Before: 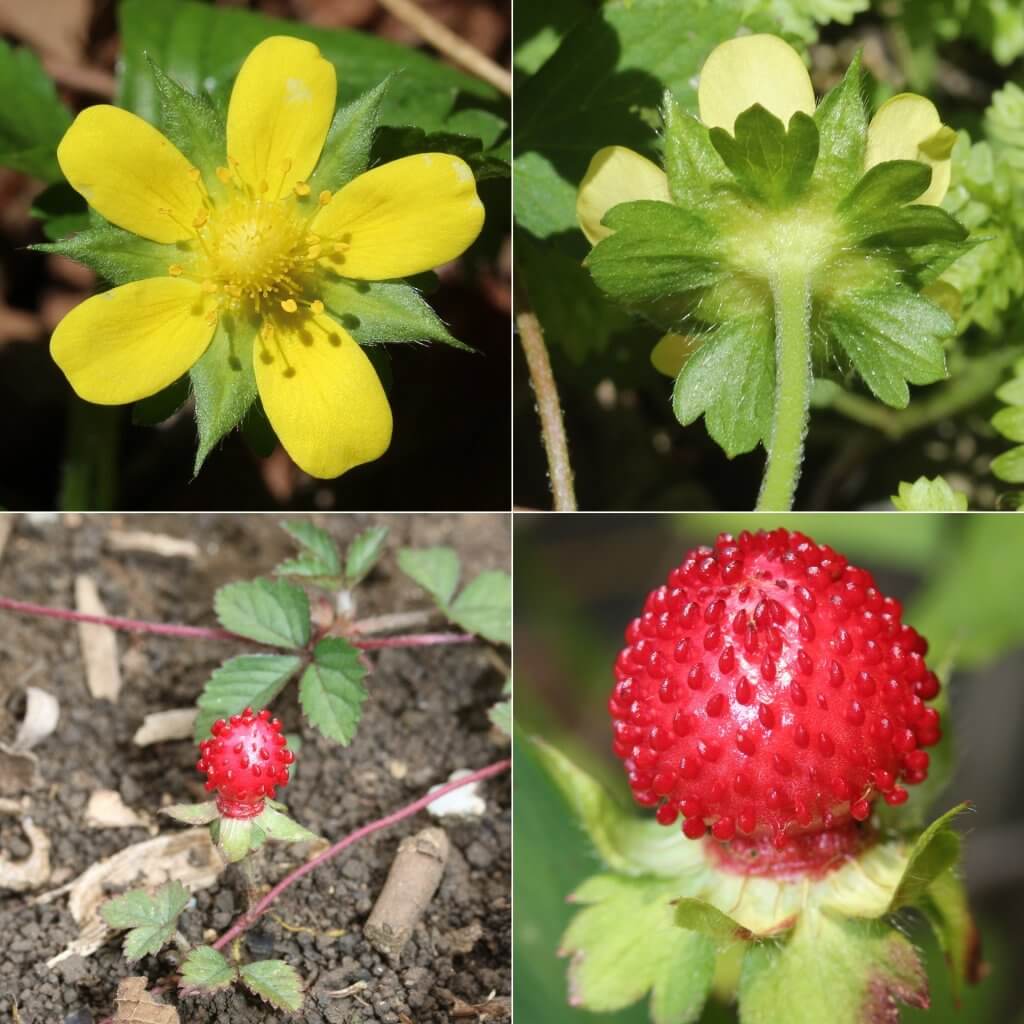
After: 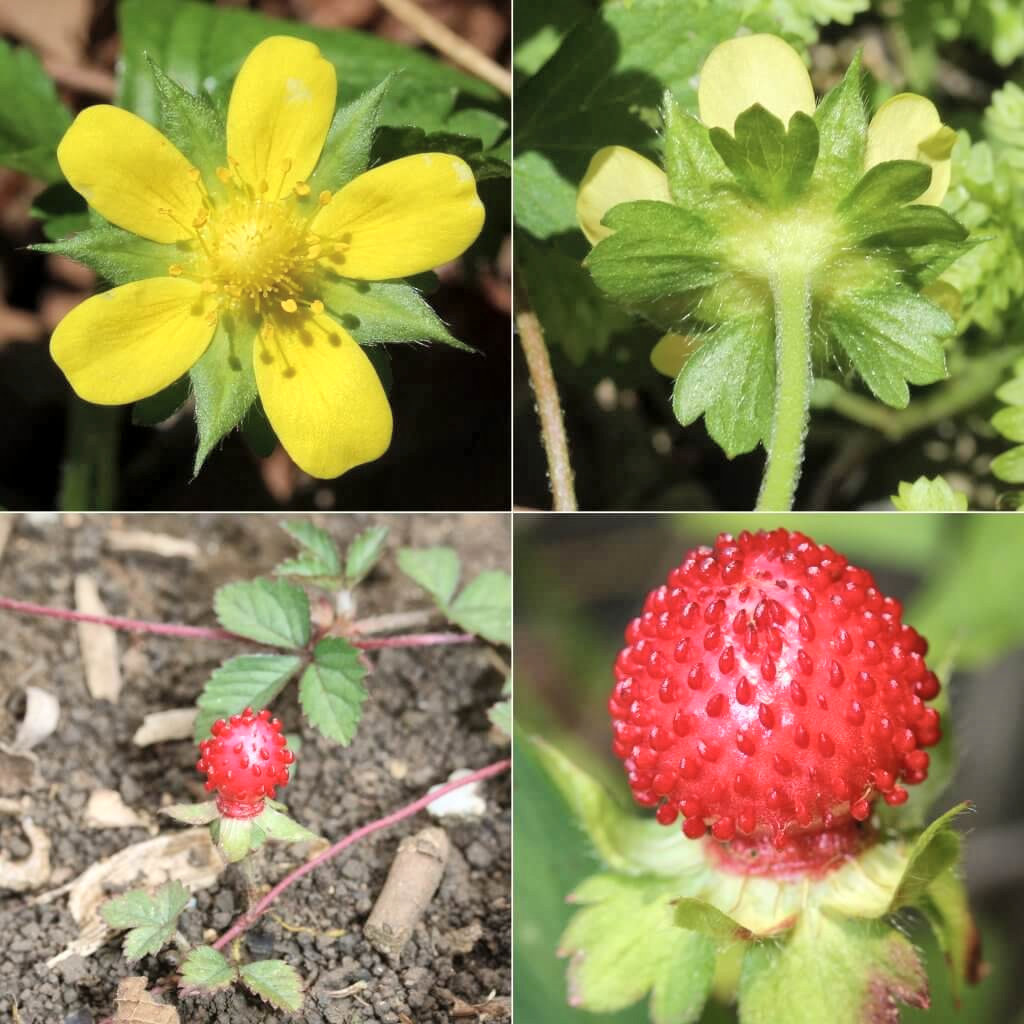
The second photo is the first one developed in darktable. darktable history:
global tonemap: drago (1, 100), detail 1
